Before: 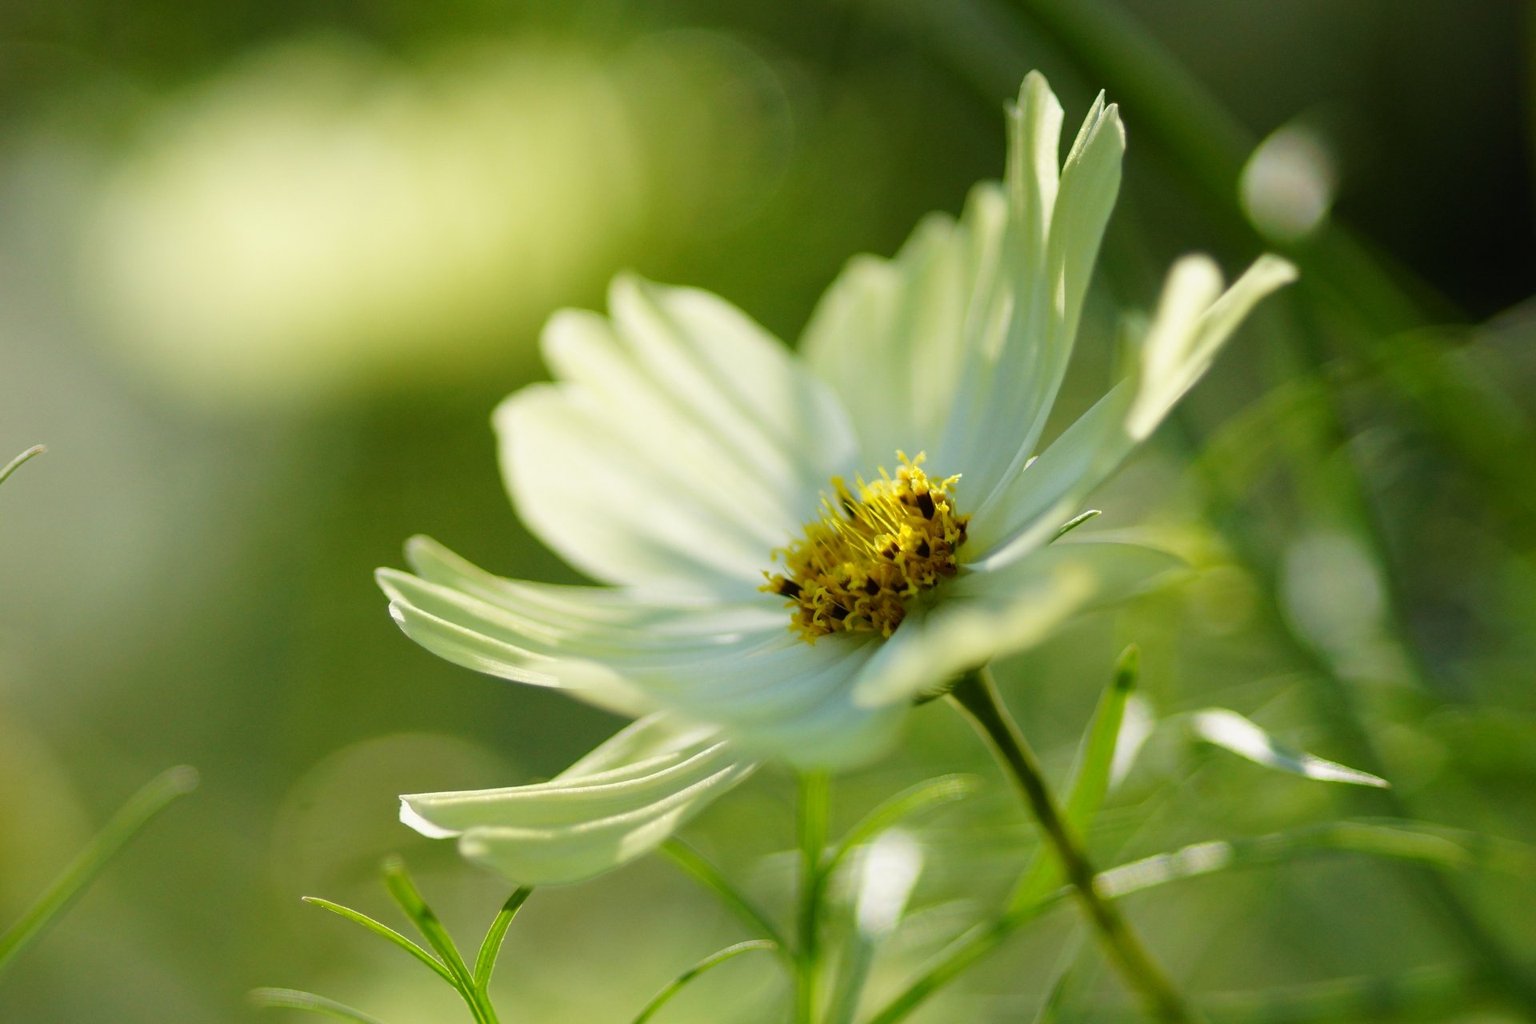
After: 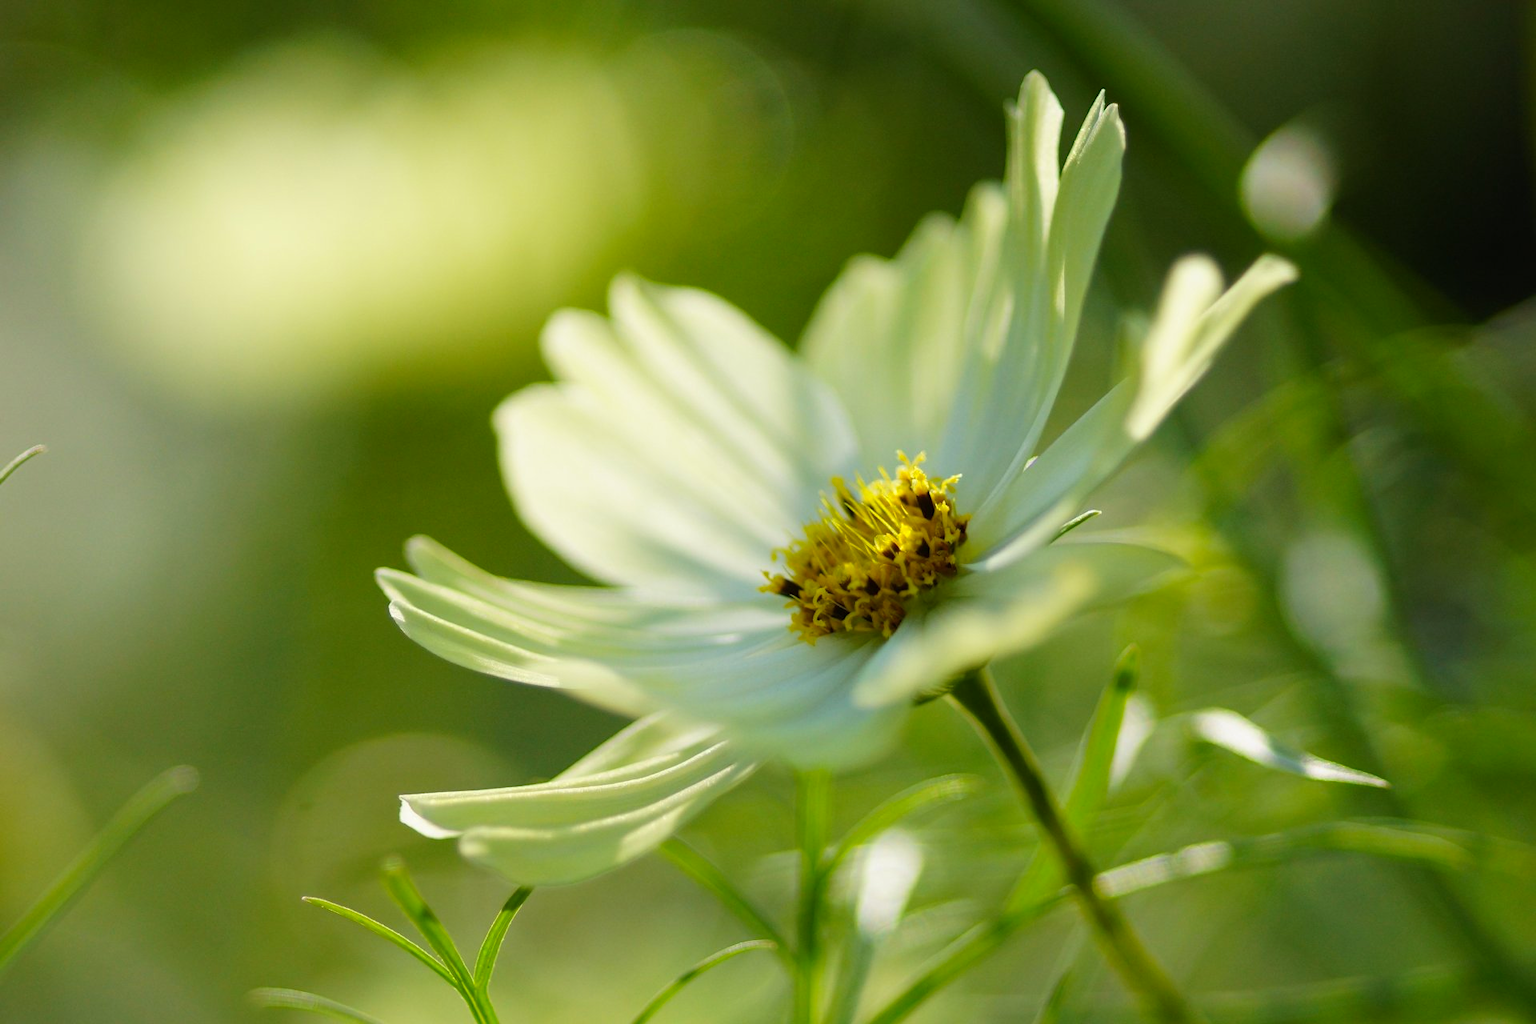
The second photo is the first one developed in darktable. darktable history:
color balance rgb: perceptual saturation grading › global saturation 0.952%, global vibrance 20%
